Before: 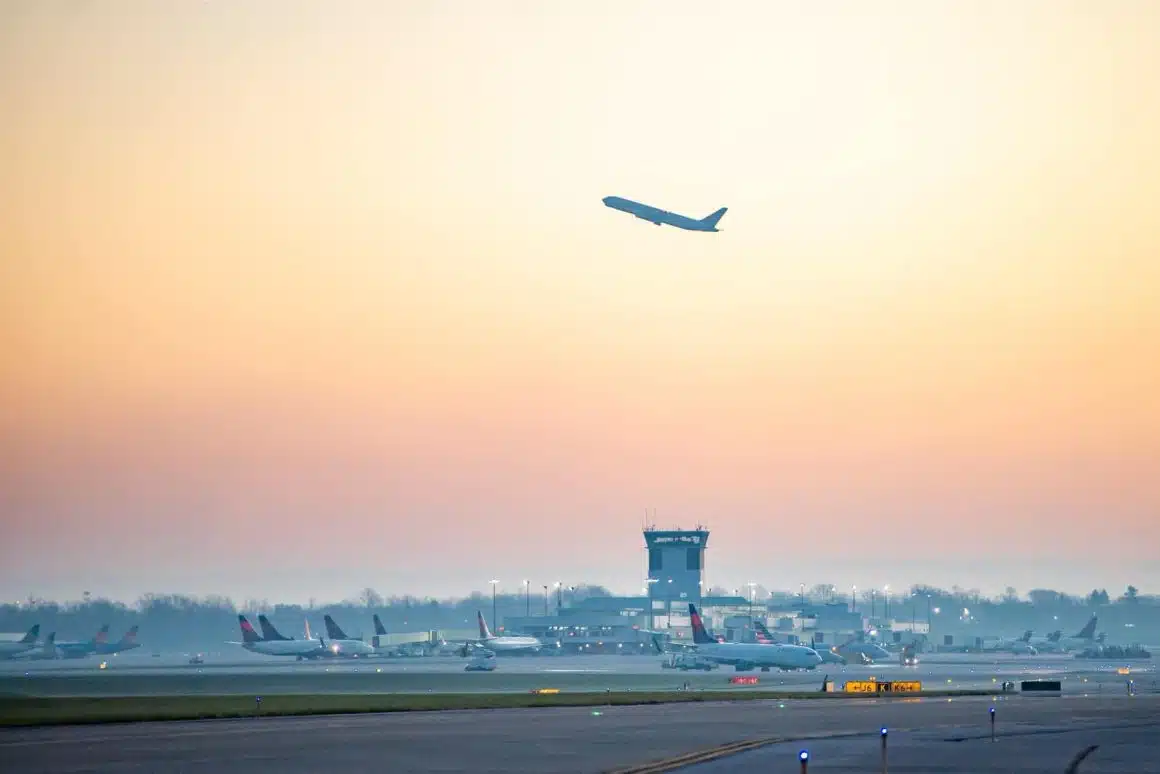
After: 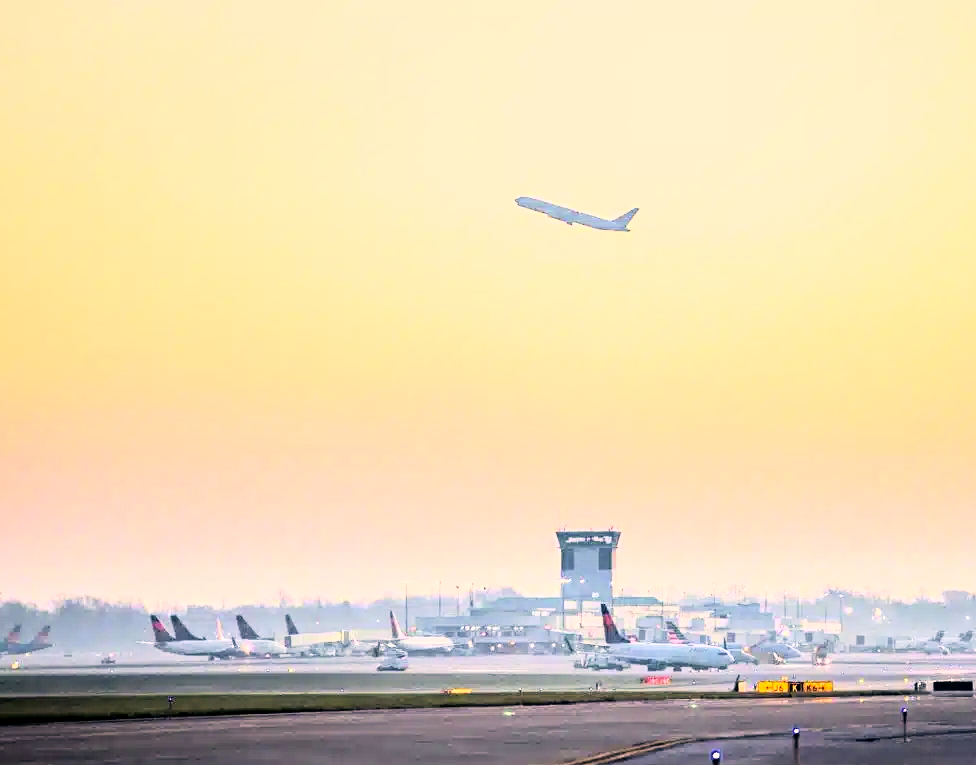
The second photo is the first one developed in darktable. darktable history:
rgb curve: curves: ch0 [(0, 0) (0.21, 0.15) (0.24, 0.21) (0.5, 0.75) (0.75, 0.96) (0.89, 0.99) (1, 1)]; ch1 [(0, 0.02) (0.21, 0.13) (0.25, 0.2) (0.5, 0.67) (0.75, 0.9) (0.89, 0.97) (1, 1)]; ch2 [(0, 0.02) (0.21, 0.13) (0.25, 0.2) (0.5, 0.67) (0.75, 0.9) (0.89, 0.97) (1, 1)], compensate middle gray true
crop: left 7.598%, right 7.873%
color correction: highlights a* 17.88, highlights b* 18.79
local contrast: highlights 100%, shadows 100%, detail 120%, midtone range 0.2
